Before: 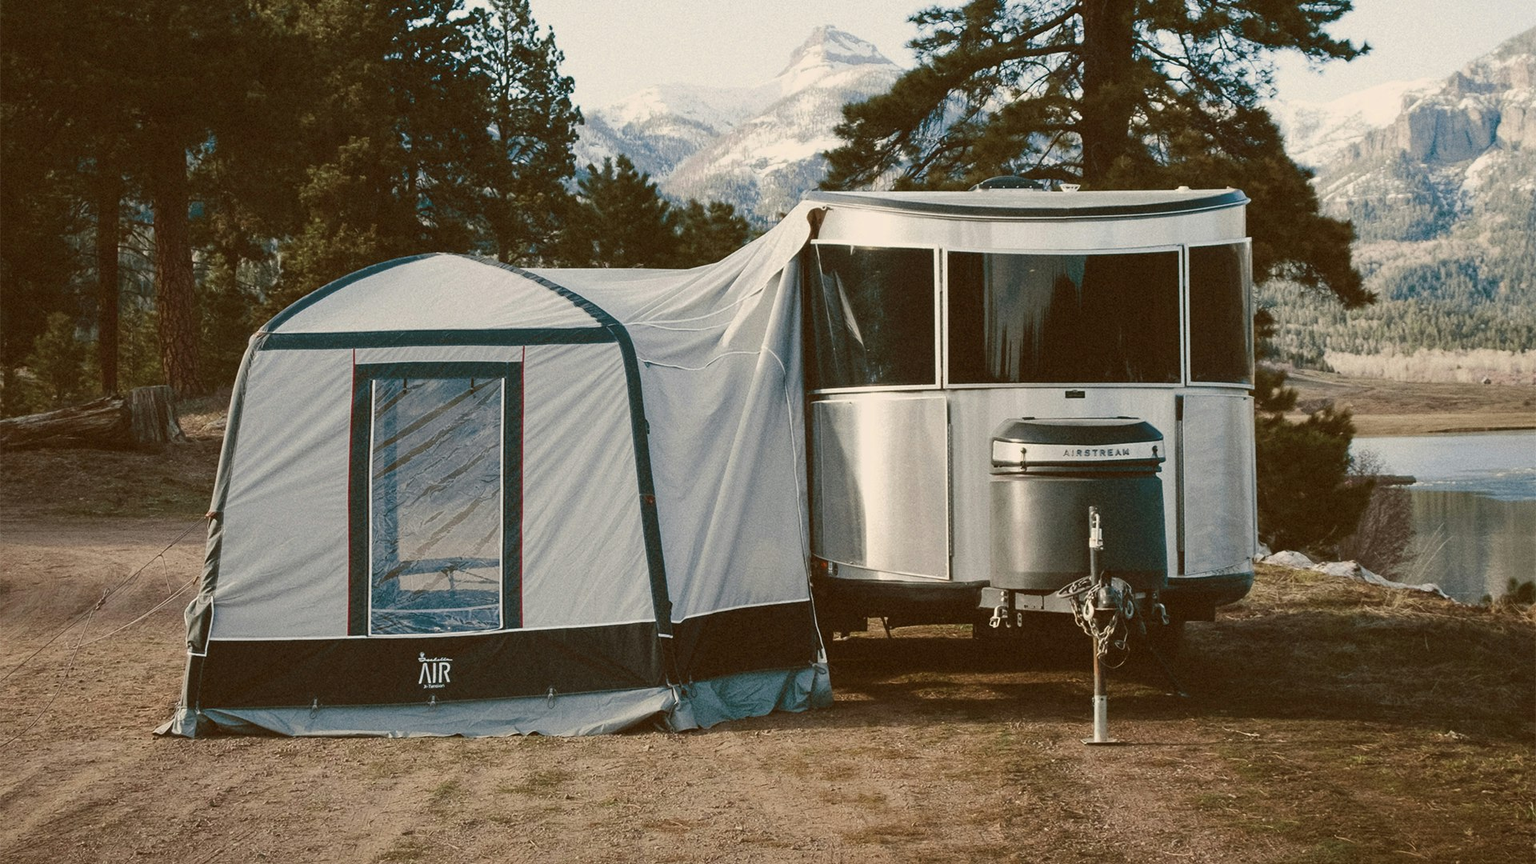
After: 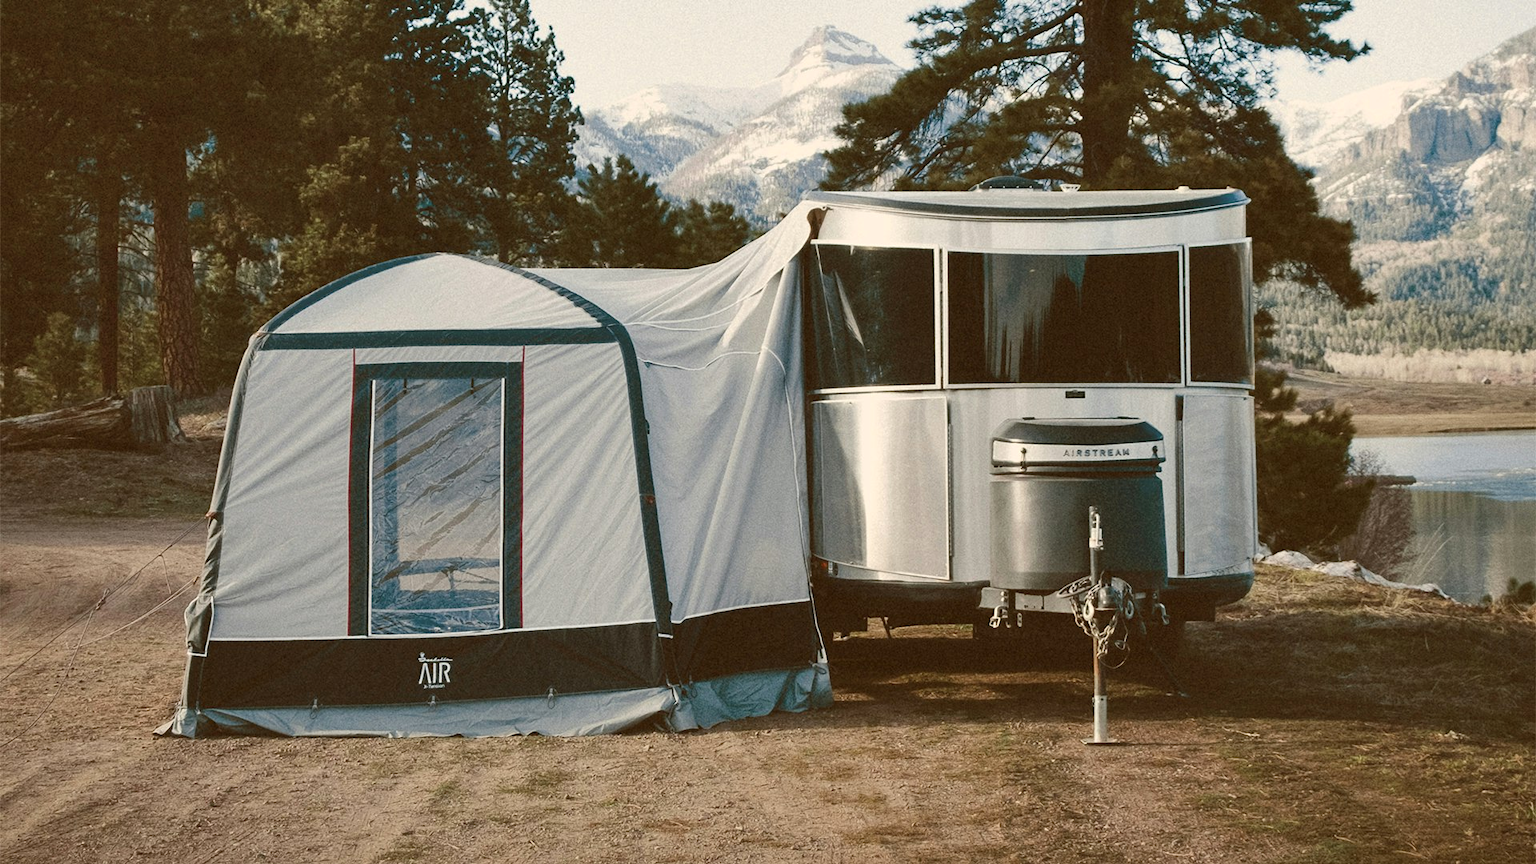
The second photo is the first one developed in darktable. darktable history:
exposure: exposure 0.151 EV, compensate highlight preservation false
shadows and highlights: shadows 37.03, highlights -27.27, soften with gaussian
